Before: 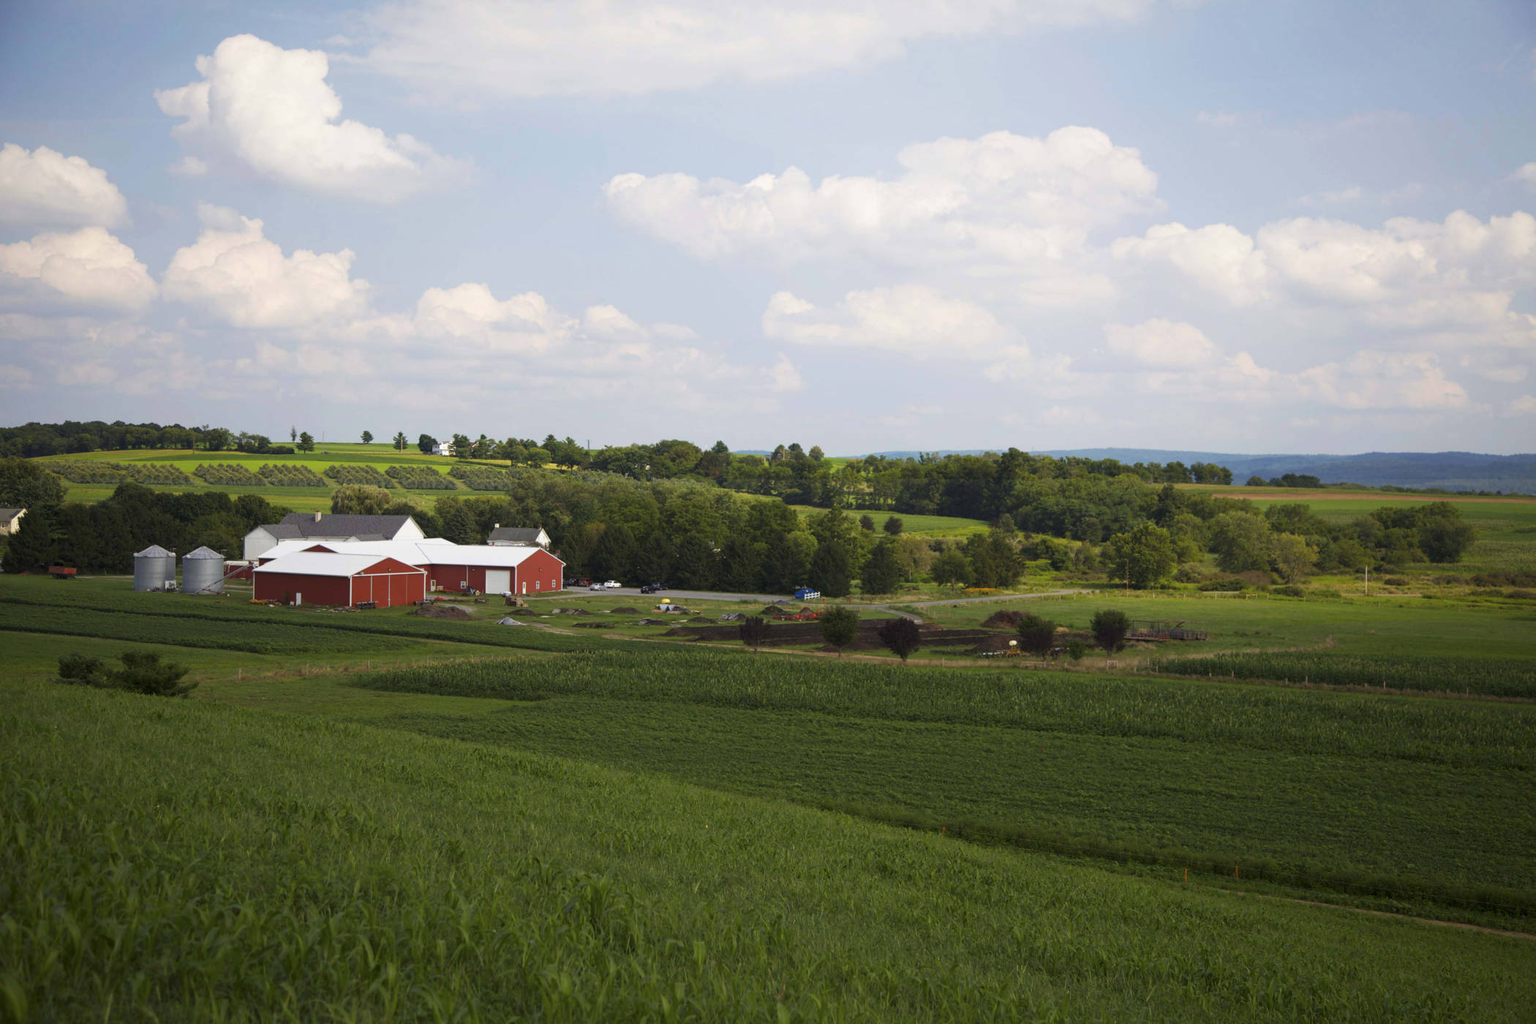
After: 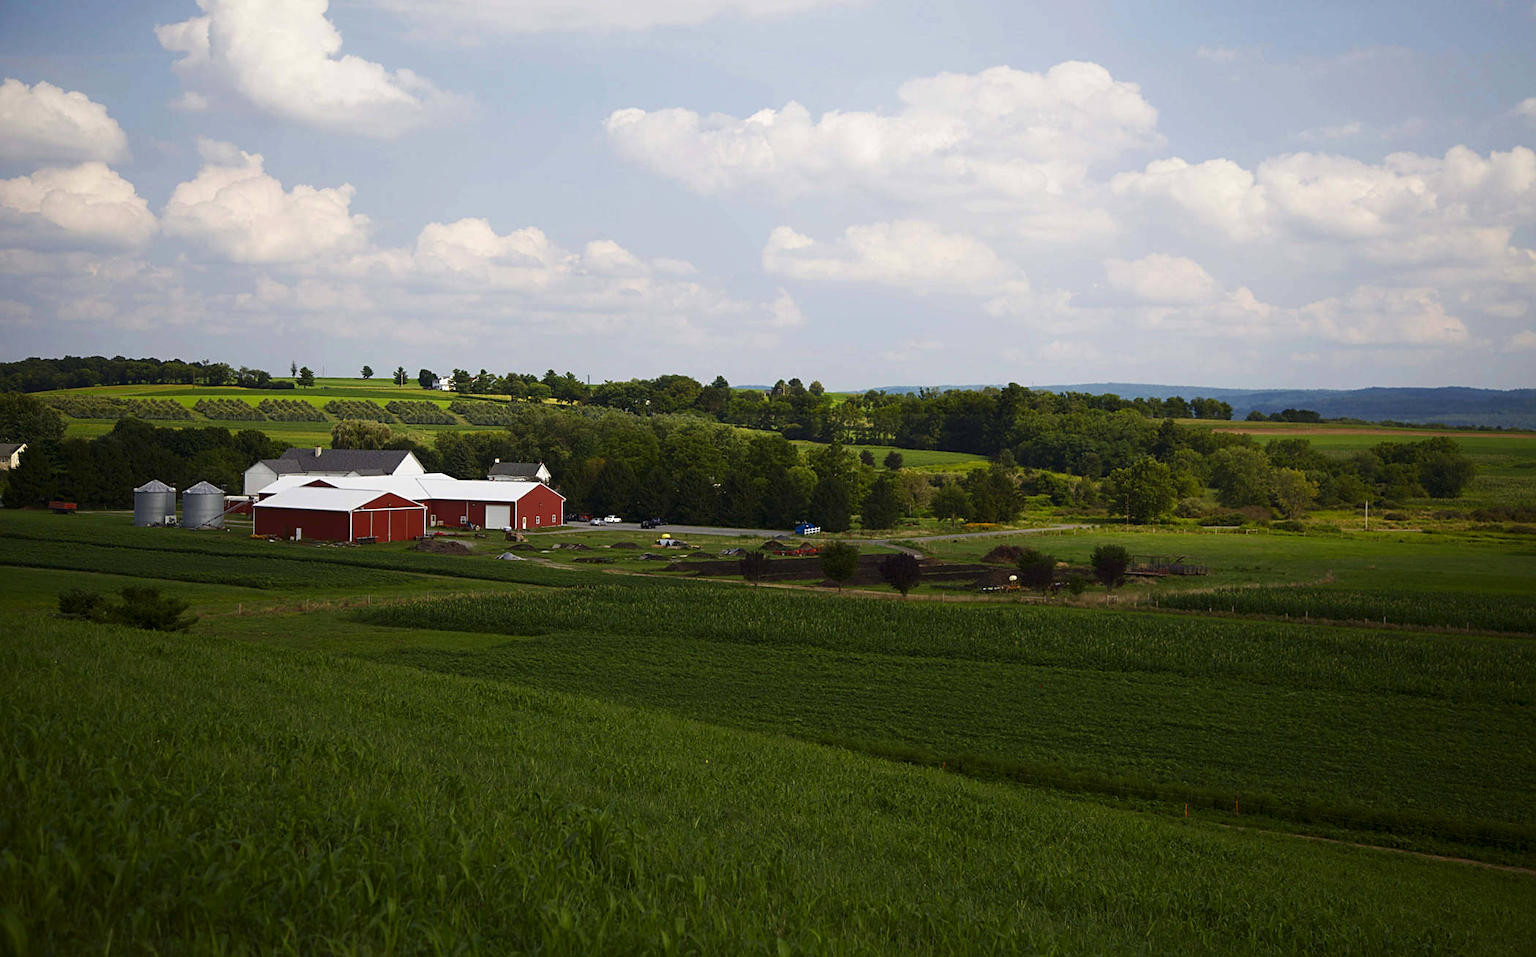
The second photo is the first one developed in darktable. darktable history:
crop and rotate: top 6.456%
sharpen: on, module defaults
contrast brightness saturation: contrast 0.066, brightness -0.128, saturation 0.045
